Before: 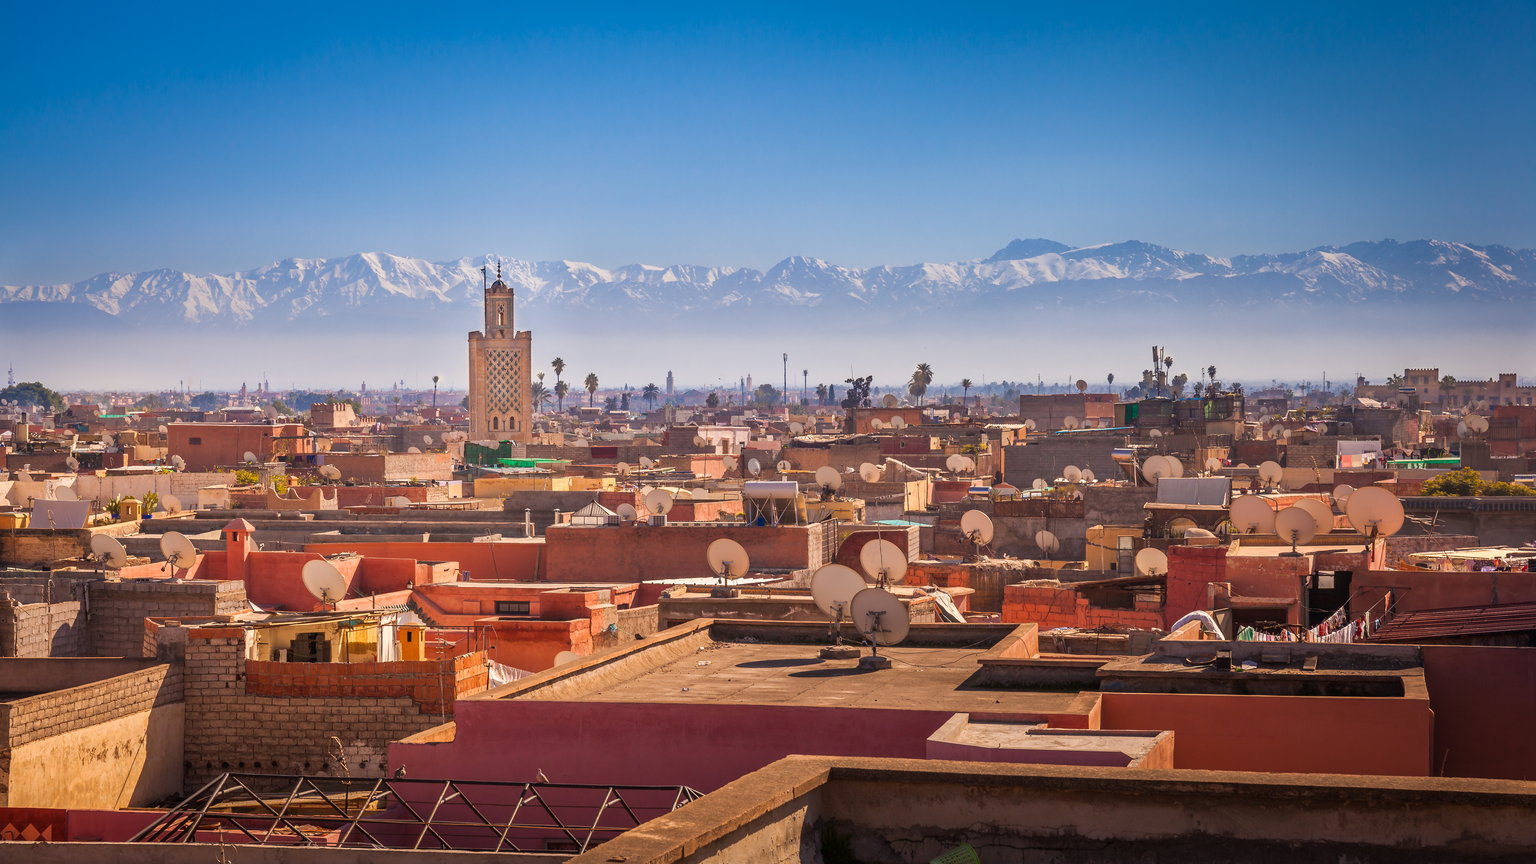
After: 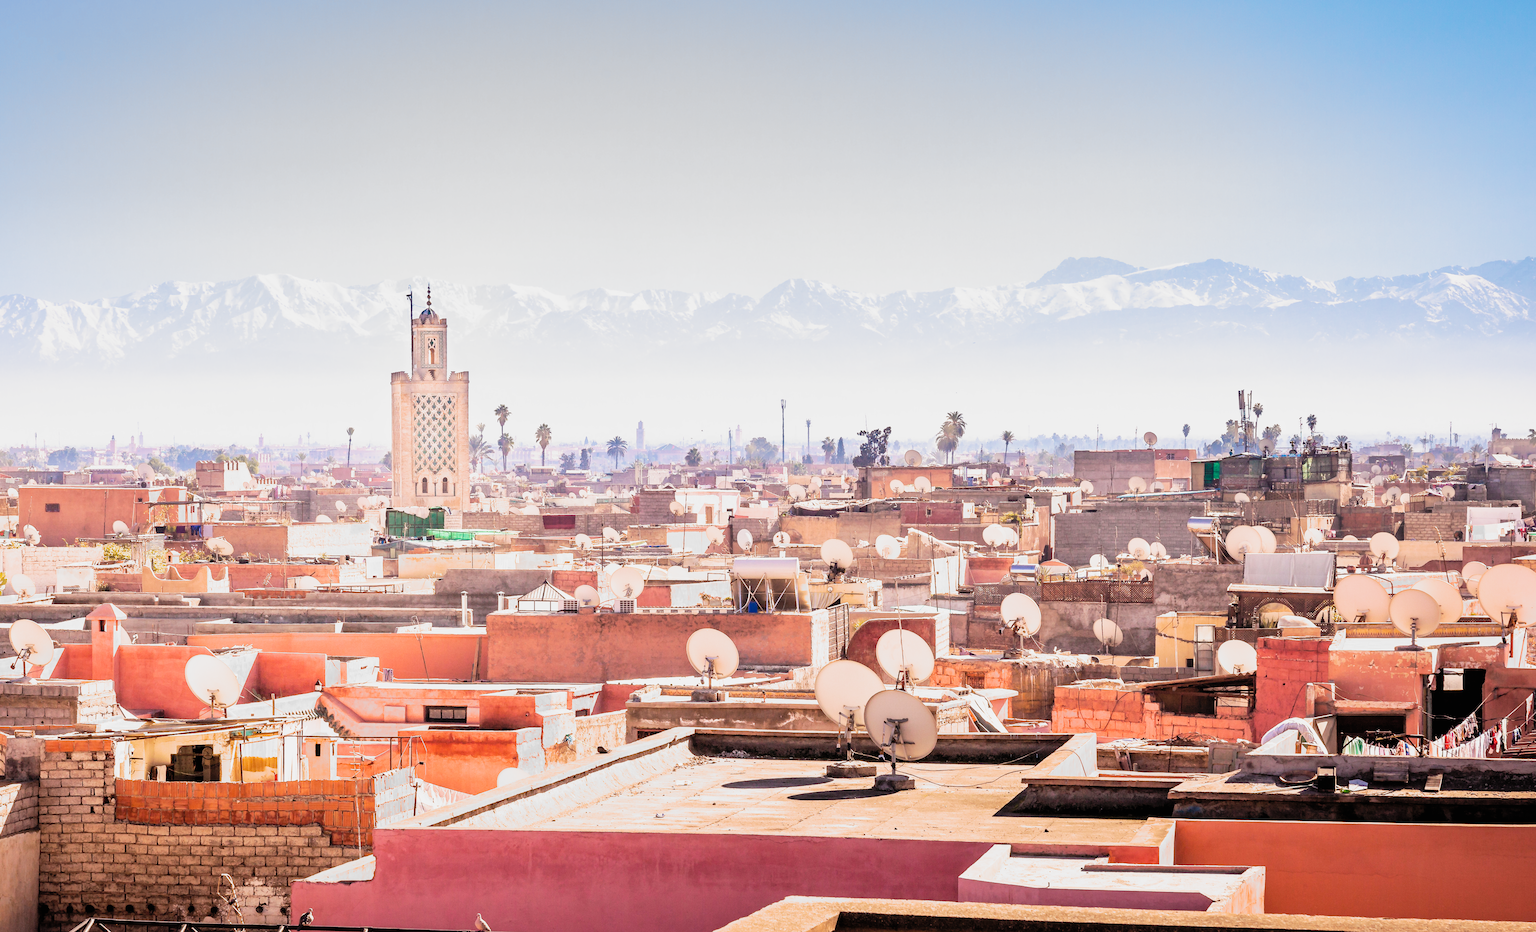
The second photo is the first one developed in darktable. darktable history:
tone curve: curves: ch0 [(0, 0.005) (0.103, 0.097) (0.18, 0.207) (0.384, 0.465) (0.491, 0.585) (0.629, 0.726) (0.84, 0.866) (1, 0.947)]; ch1 [(0, 0) (0.172, 0.123) (0.324, 0.253) (0.396, 0.388) (0.478, 0.461) (0.499, 0.497) (0.532, 0.515) (0.57, 0.584) (0.635, 0.675) (0.805, 0.892) (1, 1)]; ch2 [(0, 0) (0.411, 0.424) (0.496, 0.501) (0.515, 0.507) (0.553, 0.562) (0.604, 0.642) (0.708, 0.768) (0.839, 0.916) (1, 1)], preserve colors none
crop: left 9.962%, top 3.637%, right 9.288%, bottom 9.175%
filmic rgb: middle gray luminance 8.79%, black relative exposure -6.36 EV, white relative exposure 2.7 EV, target black luminance 0%, hardness 4.74, latitude 73.67%, contrast 1.341, shadows ↔ highlights balance 10.11%, add noise in highlights 0.001, color science v3 (2019), use custom middle-gray values true, iterations of high-quality reconstruction 0, contrast in highlights soft
